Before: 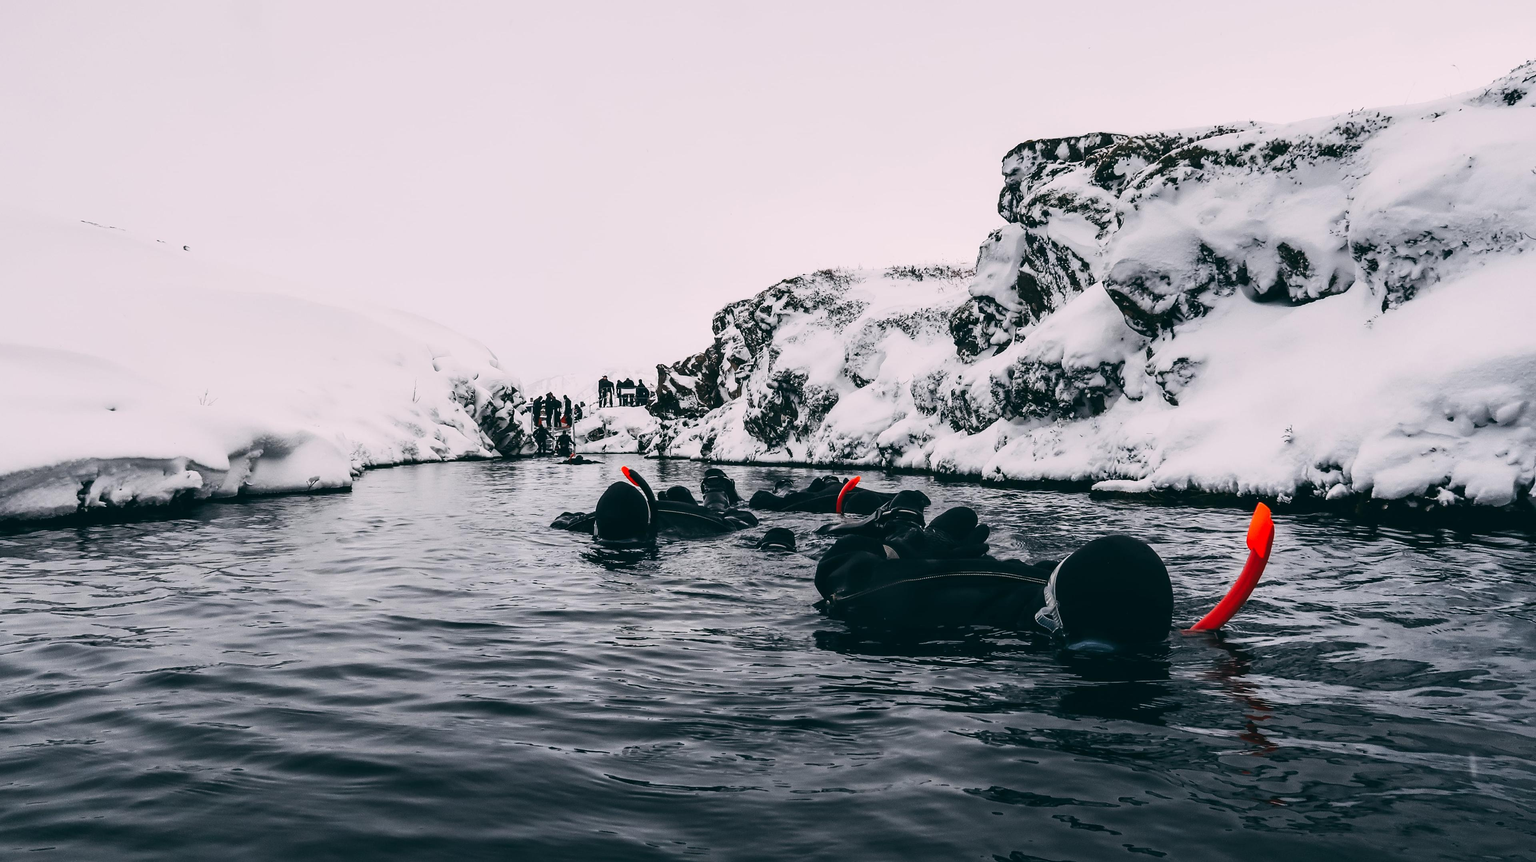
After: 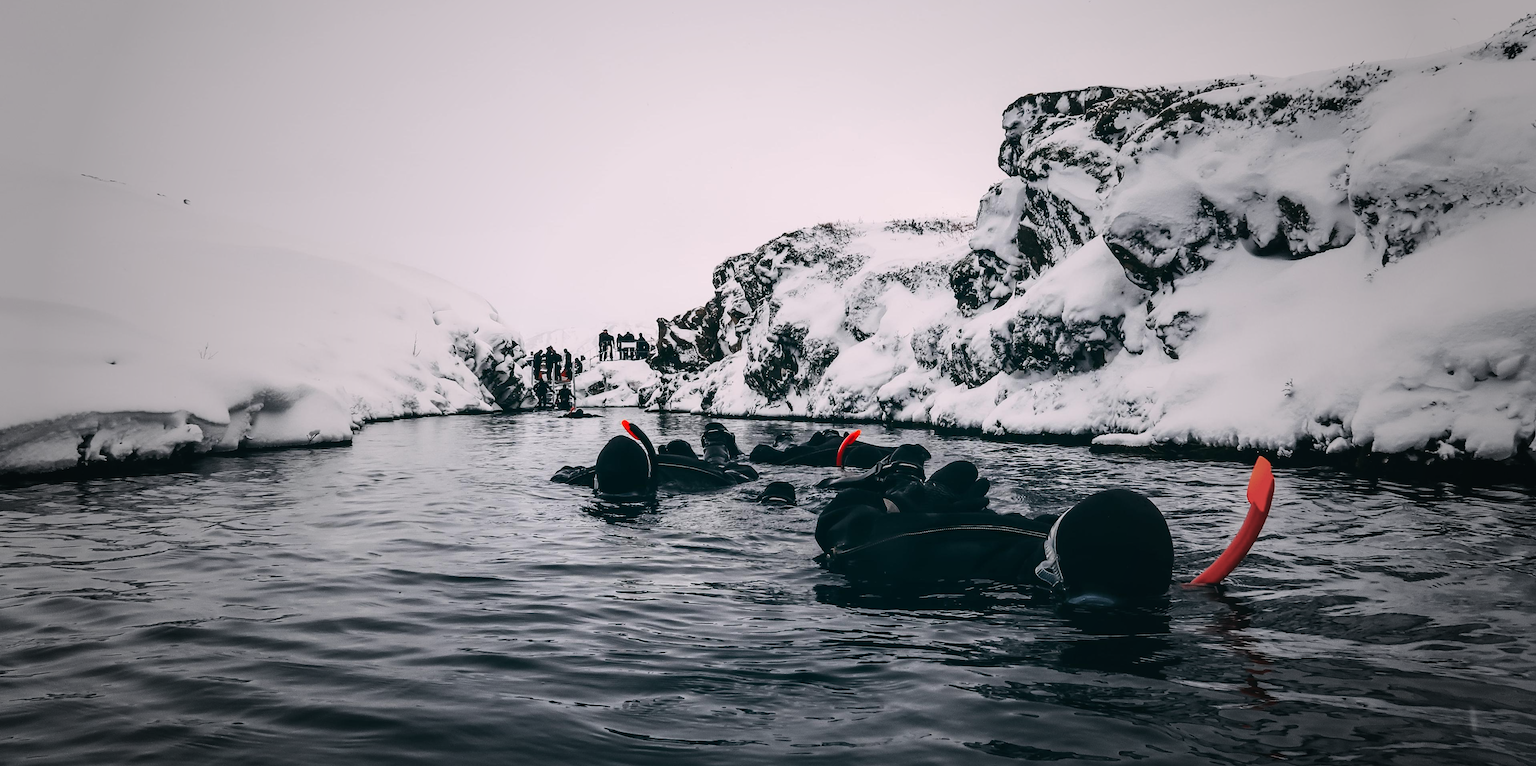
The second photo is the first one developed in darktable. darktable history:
vignetting: fall-off start 34.04%, fall-off radius 64.82%, width/height ratio 0.964
crop and rotate: top 5.435%, bottom 5.65%
